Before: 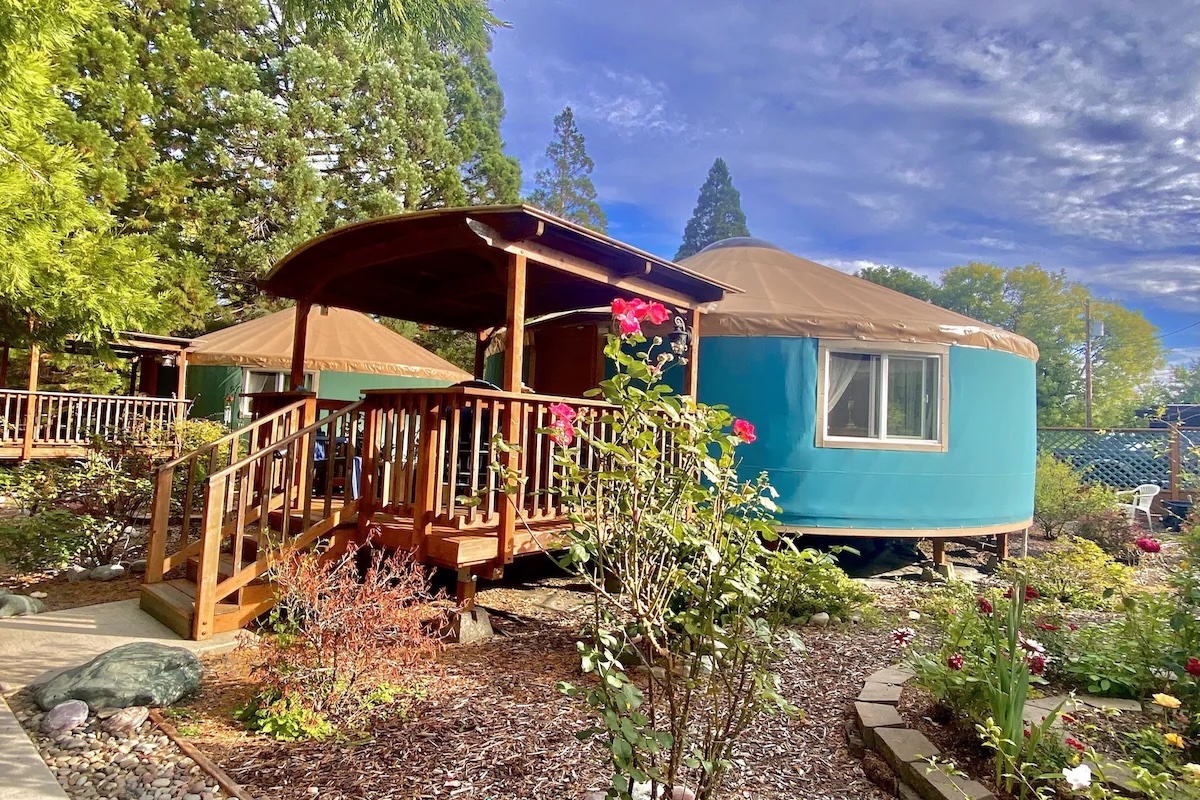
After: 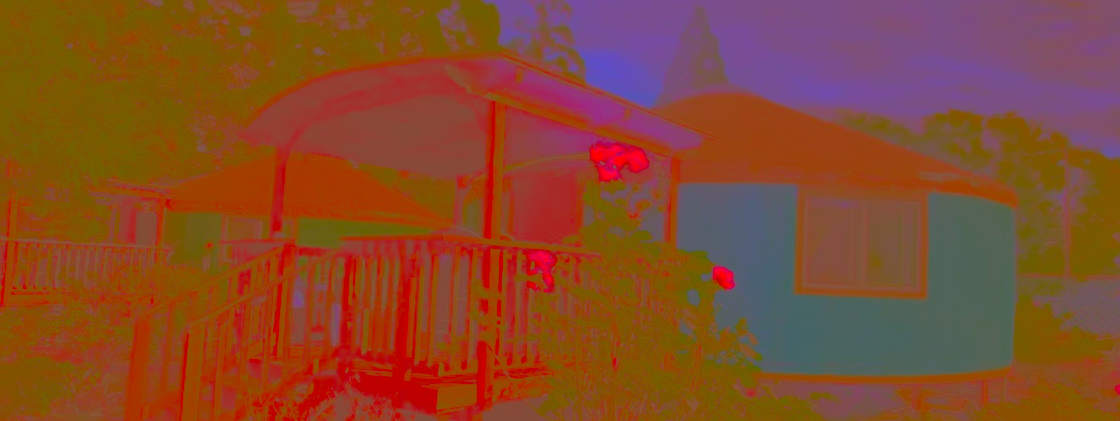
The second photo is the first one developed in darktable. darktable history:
sharpen: on, module defaults
contrast brightness saturation: contrast -0.976, brightness -0.163, saturation 0.749
crop: left 1.78%, top 19.213%, right 4.881%, bottom 28.091%
color correction: highlights a* 9.51, highlights b* 8.45, shadows a* 39.67, shadows b* 39.36, saturation 0.78
exposure: exposure -0.058 EV, compensate highlight preservation false
